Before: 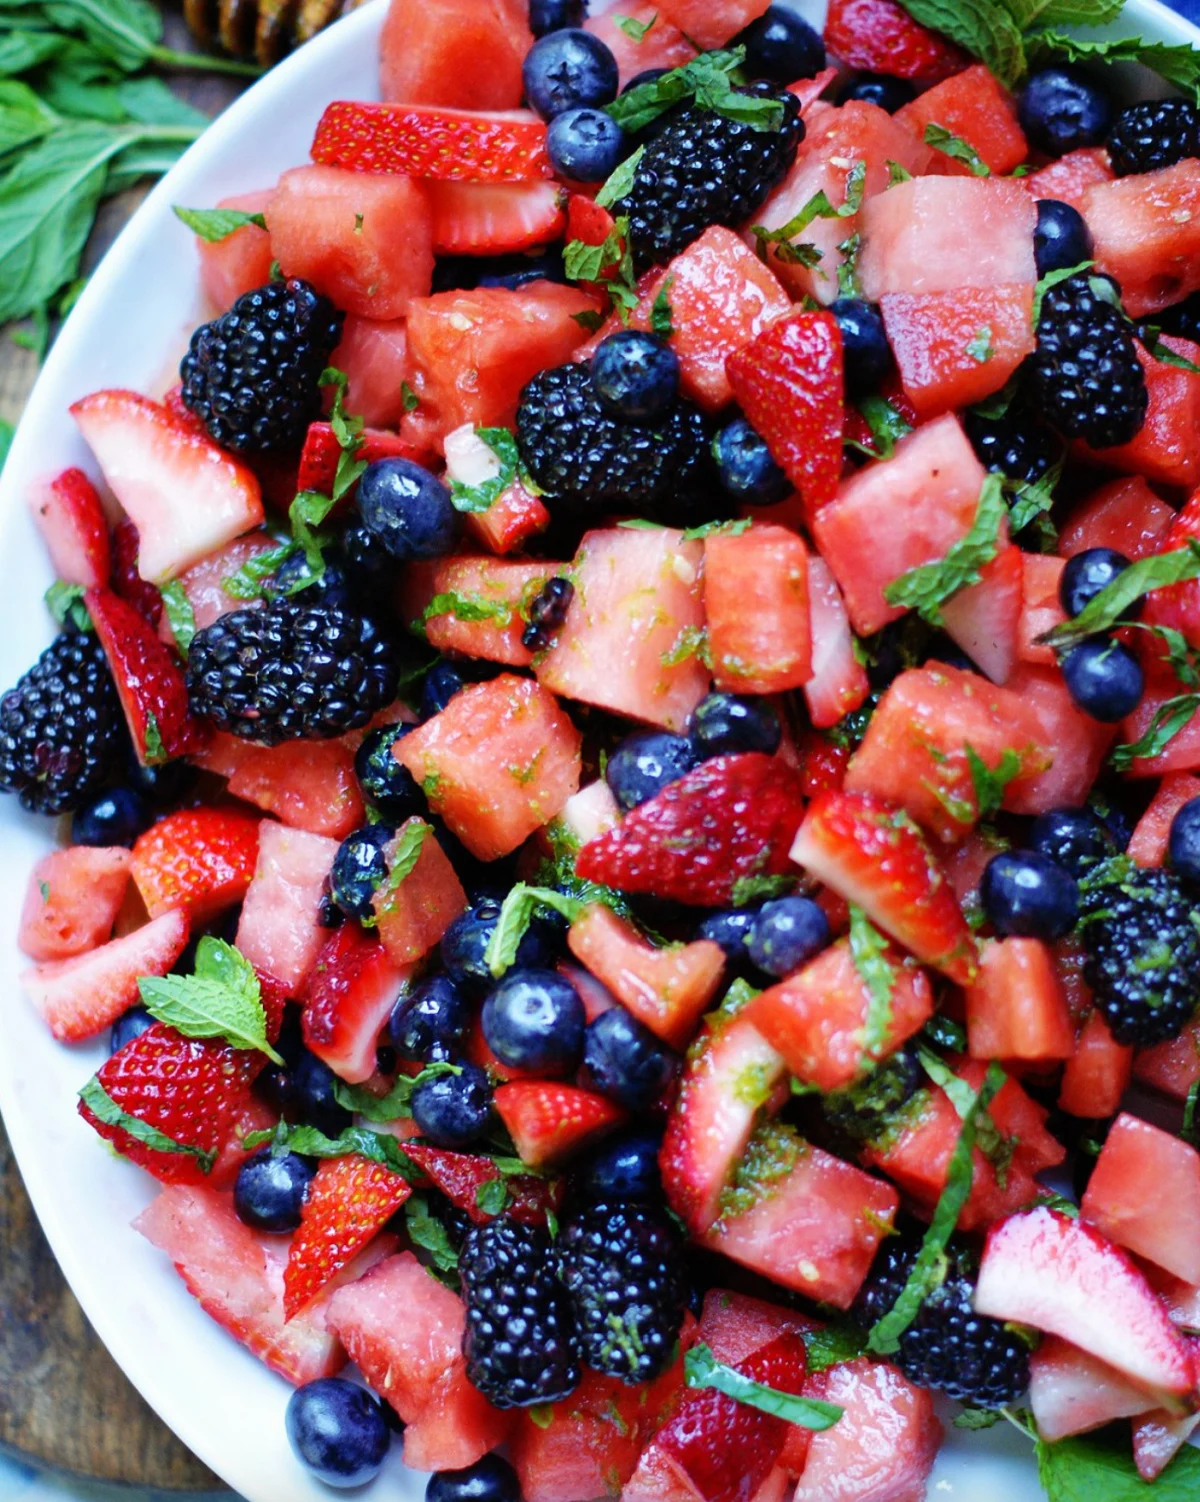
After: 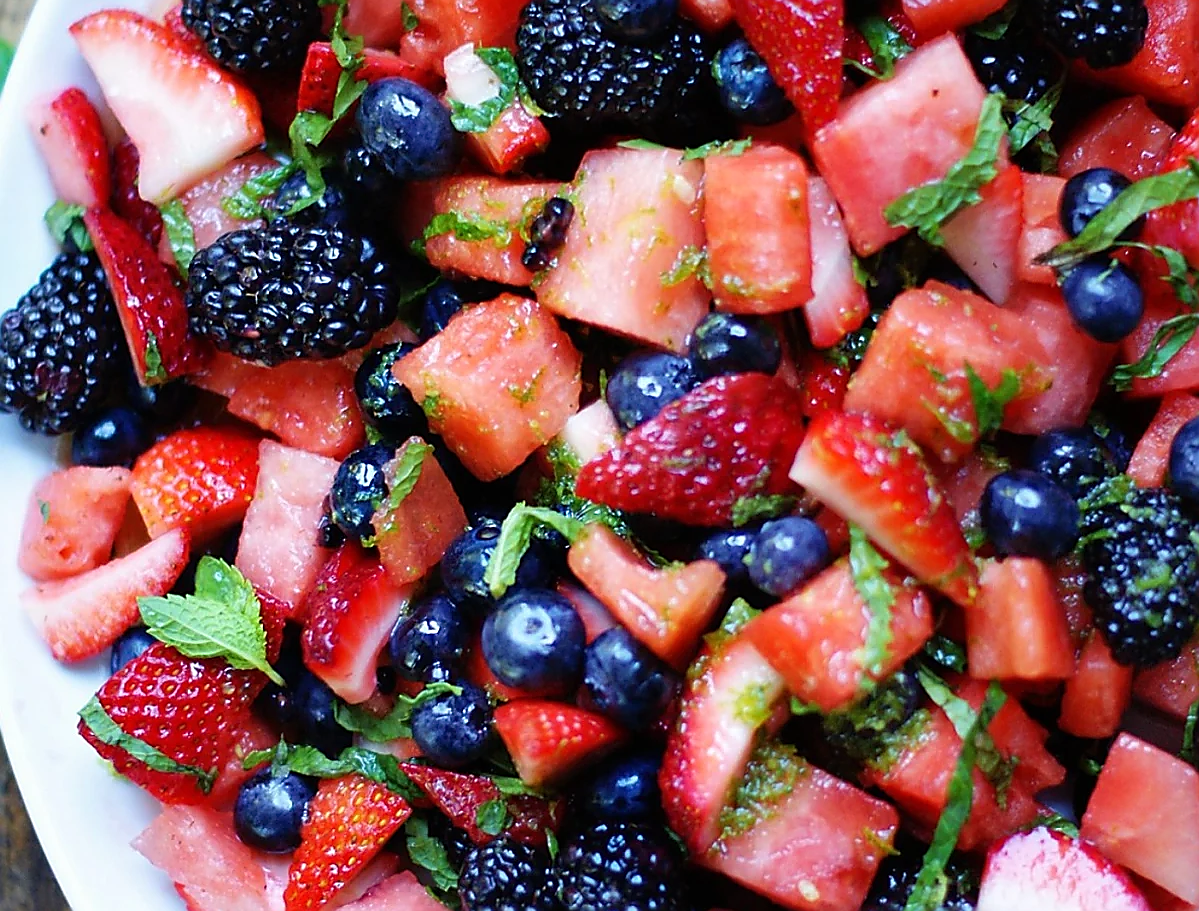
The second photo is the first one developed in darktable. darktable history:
sharpen: radius 1.4, amount 1.25, threshold 0.7
crop and rotate: top 25.357%, bottom 13.942%
tone equalizer: on, module defaults
